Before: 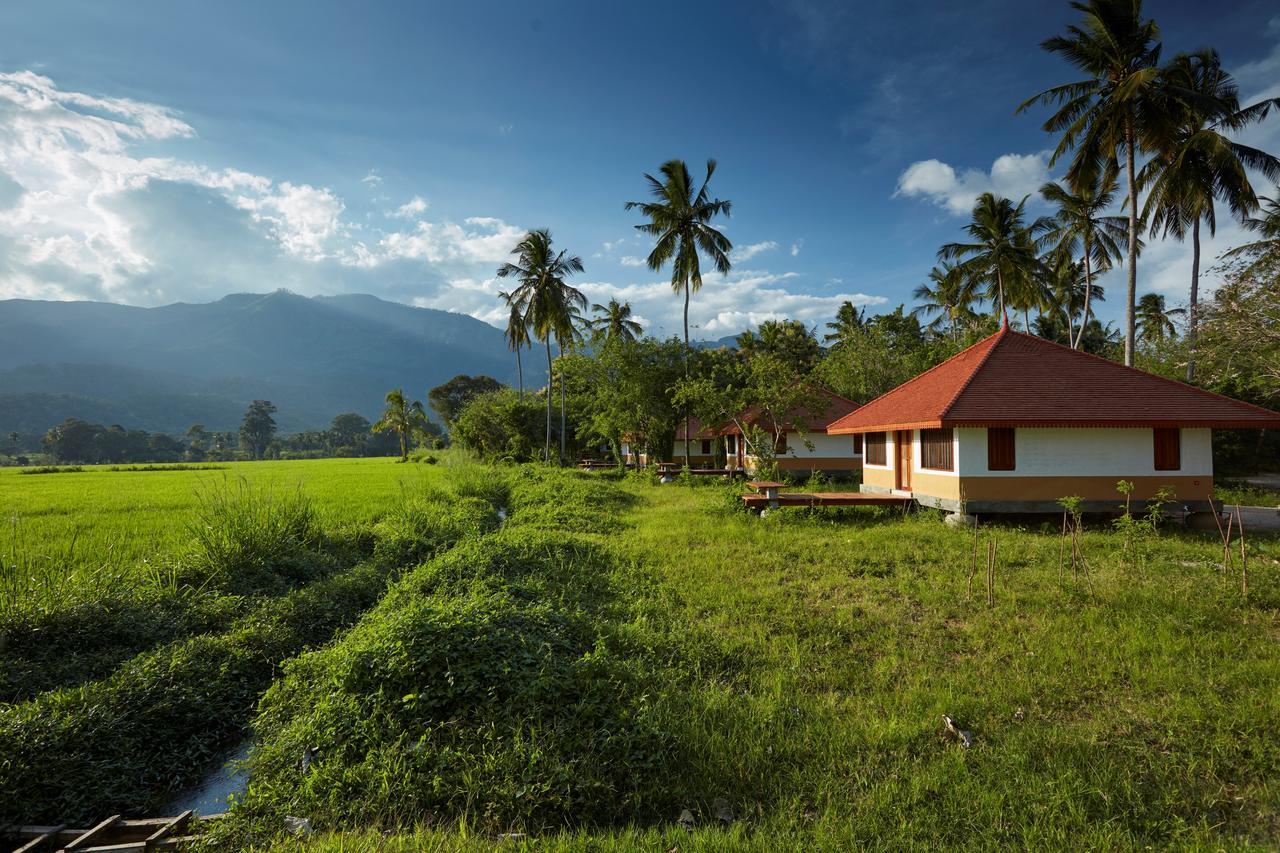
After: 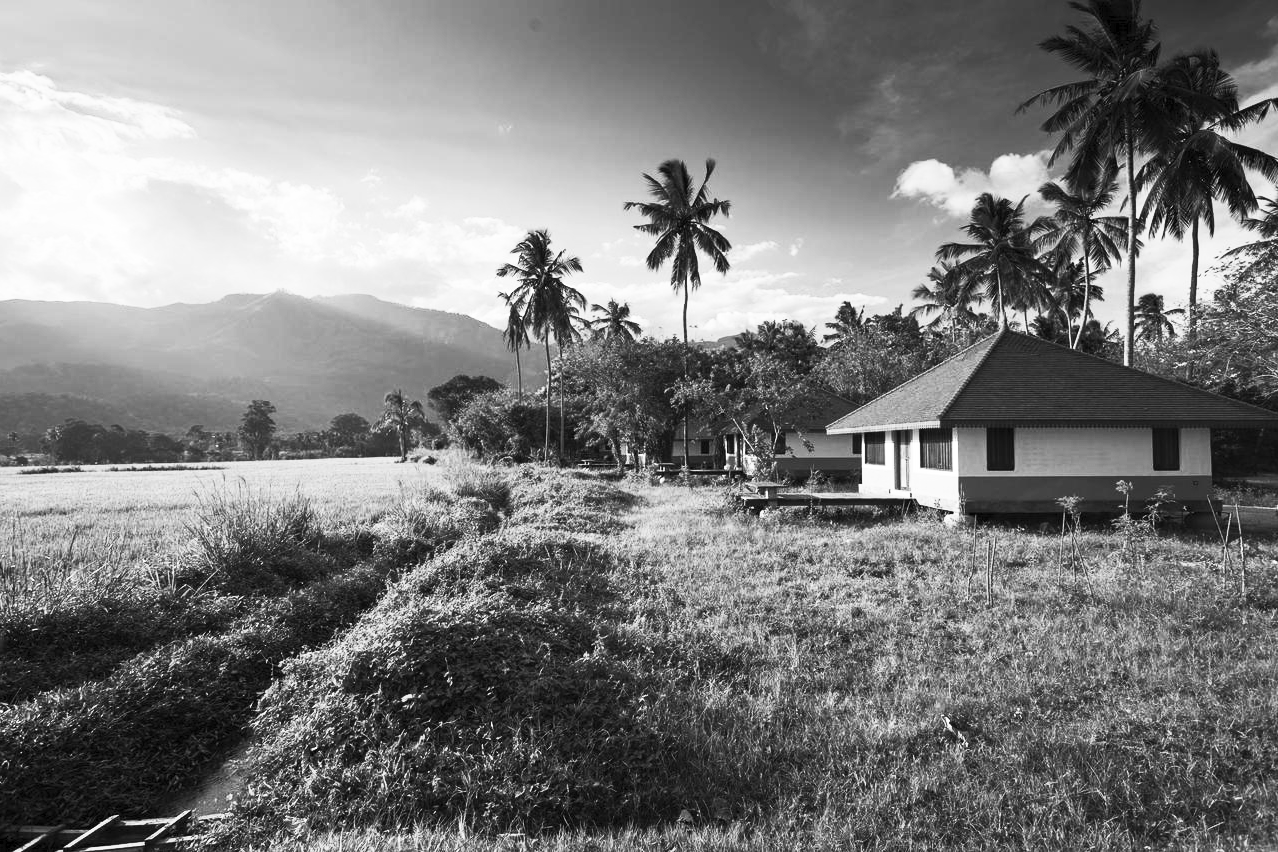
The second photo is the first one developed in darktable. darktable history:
contrast brightness saturation: contrast 0.53, brightness 0.47, saturation -1
crop and rotate: left 0.126%
